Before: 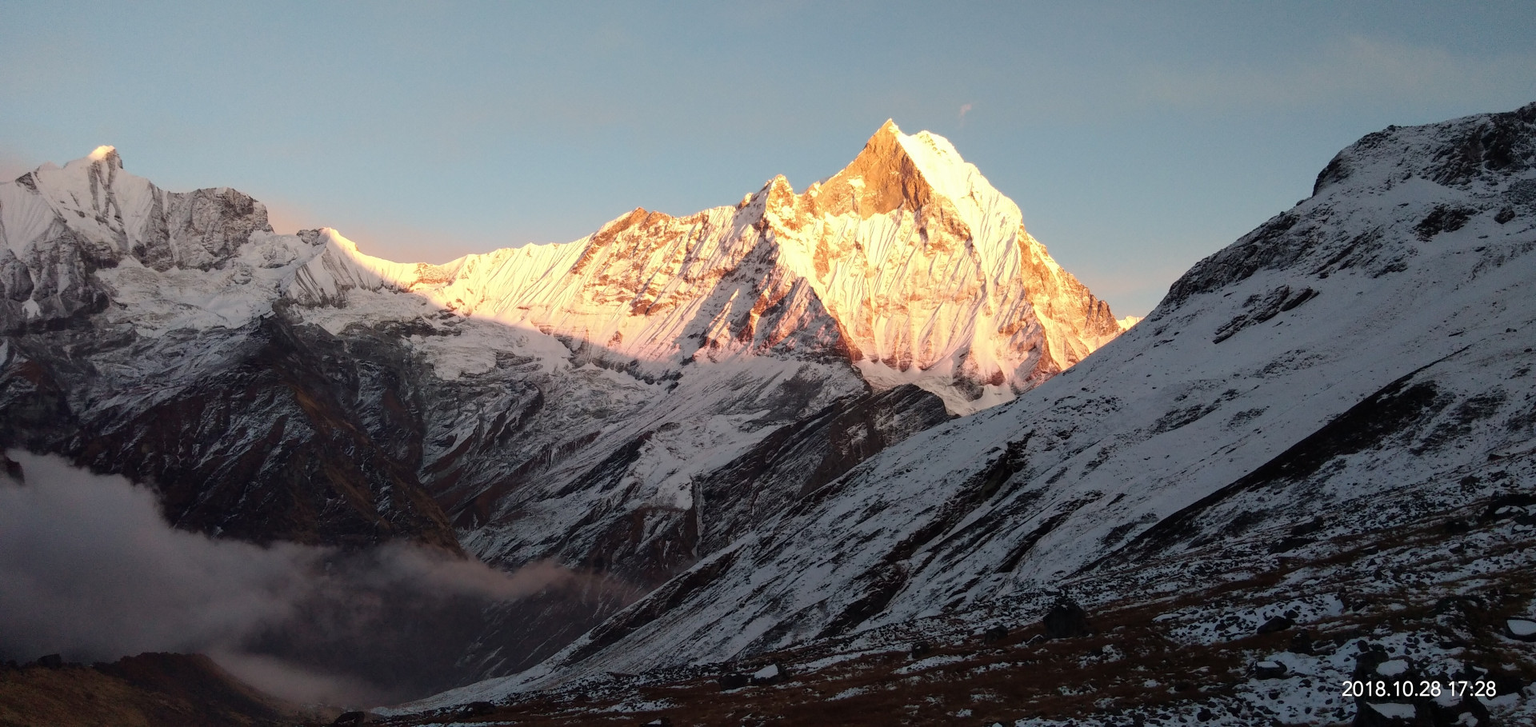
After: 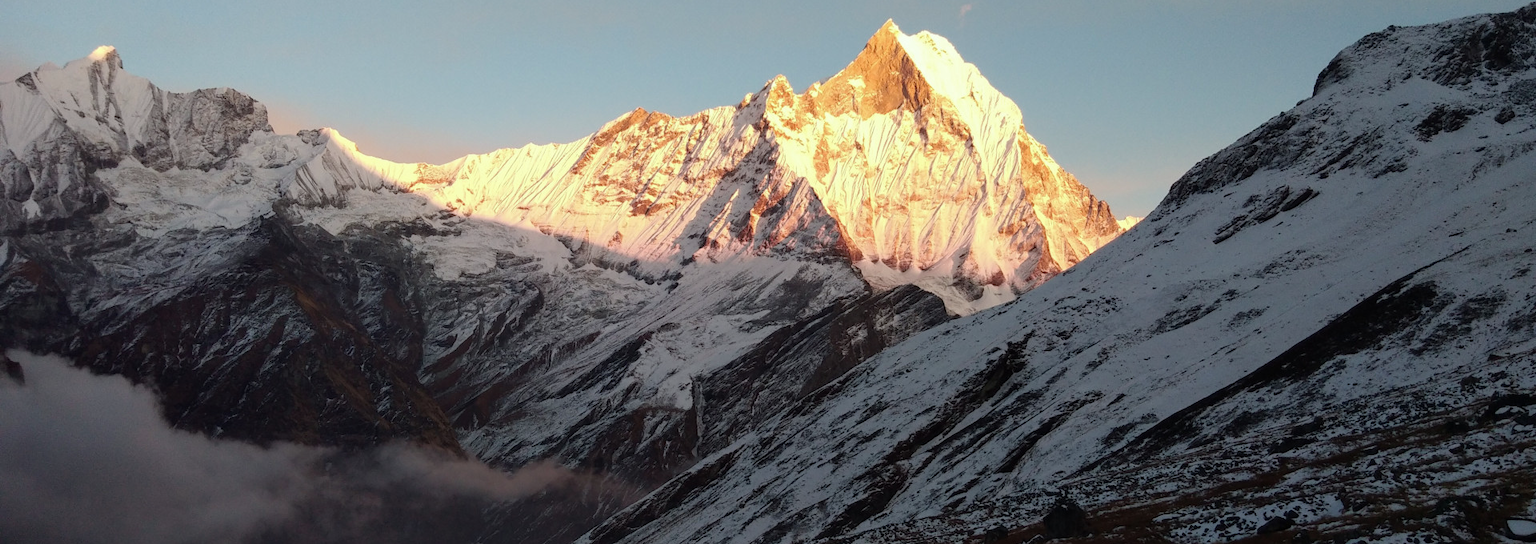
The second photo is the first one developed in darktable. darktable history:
white balance: red 0.978, blue 0.999
crop: top 13.819%, bottom 11.169%
